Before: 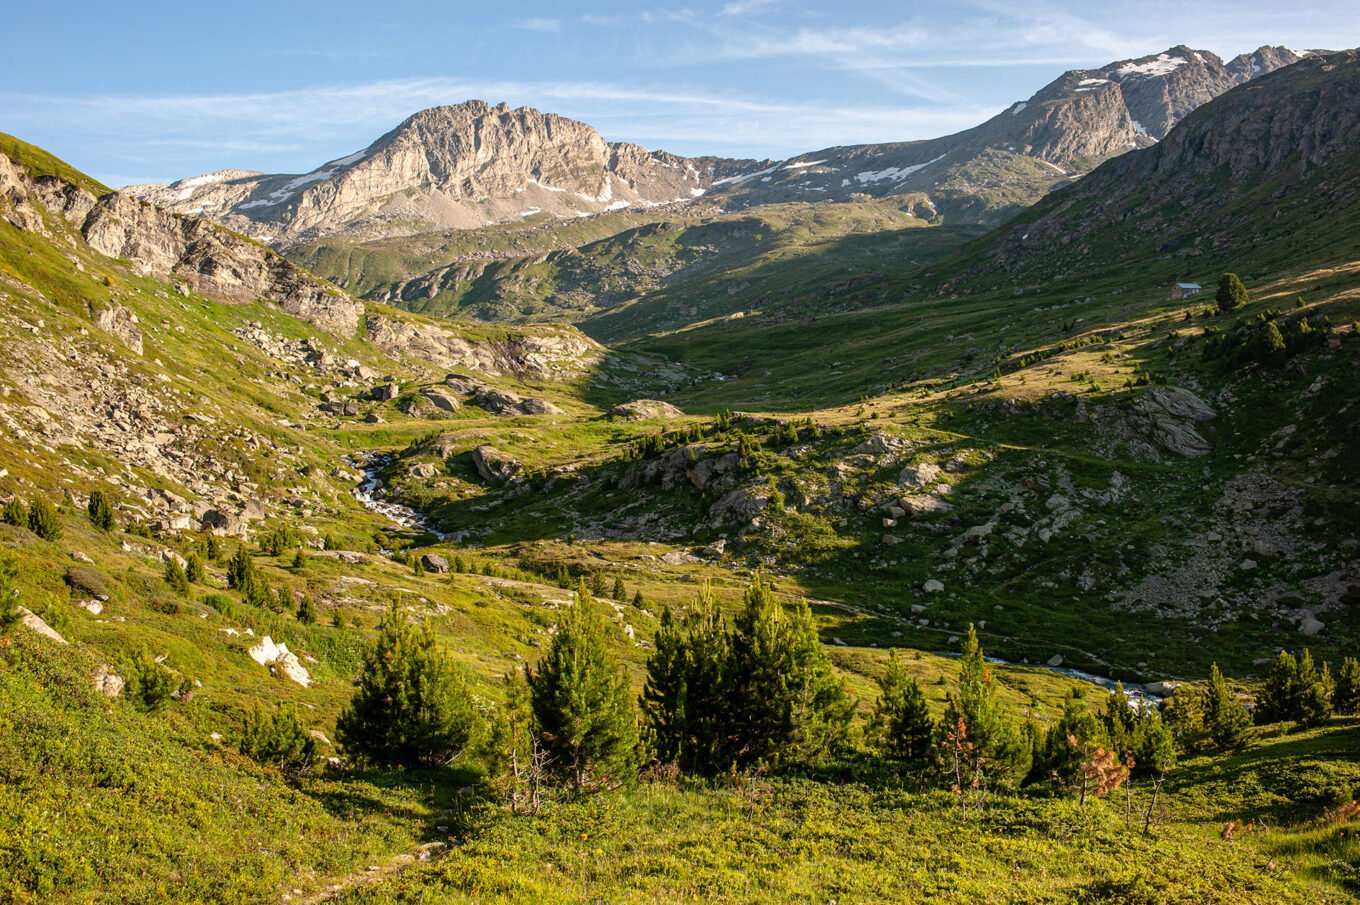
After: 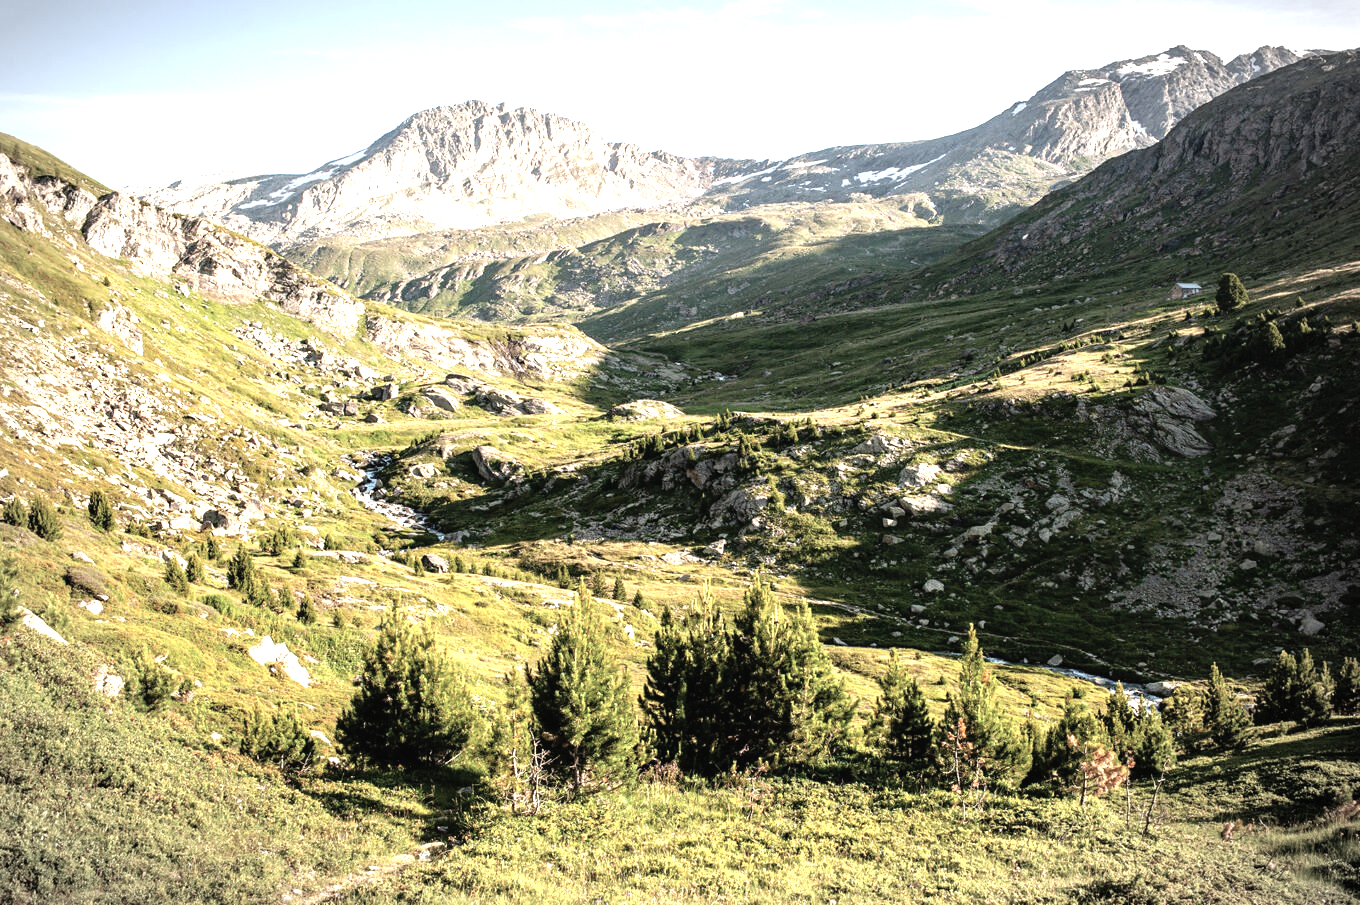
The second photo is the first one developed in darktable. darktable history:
vignetting: fall-off start 86.74%, automatic ratio true
exposure: black level correction 0.001, exposure 0.498 EV, compensate highlight preservation false
tone equalizer: -8 EV -1.06 EV, -7 EV -1.02 EV, -6 EV -0.866 EV, -5 EV -0.559 EV, -3 EV 0.545 EV, -2 EV 0.872 EV, -1 EV 1.01 EV, +0 EV 1.07 EV
contrast brightness saturation: contrast -0.042, saturation -0.391
color calibration: illuminant same as pipeline (D50), adaptation XYZ, x 0.346, y 0.358, temperature 5010.02 K
